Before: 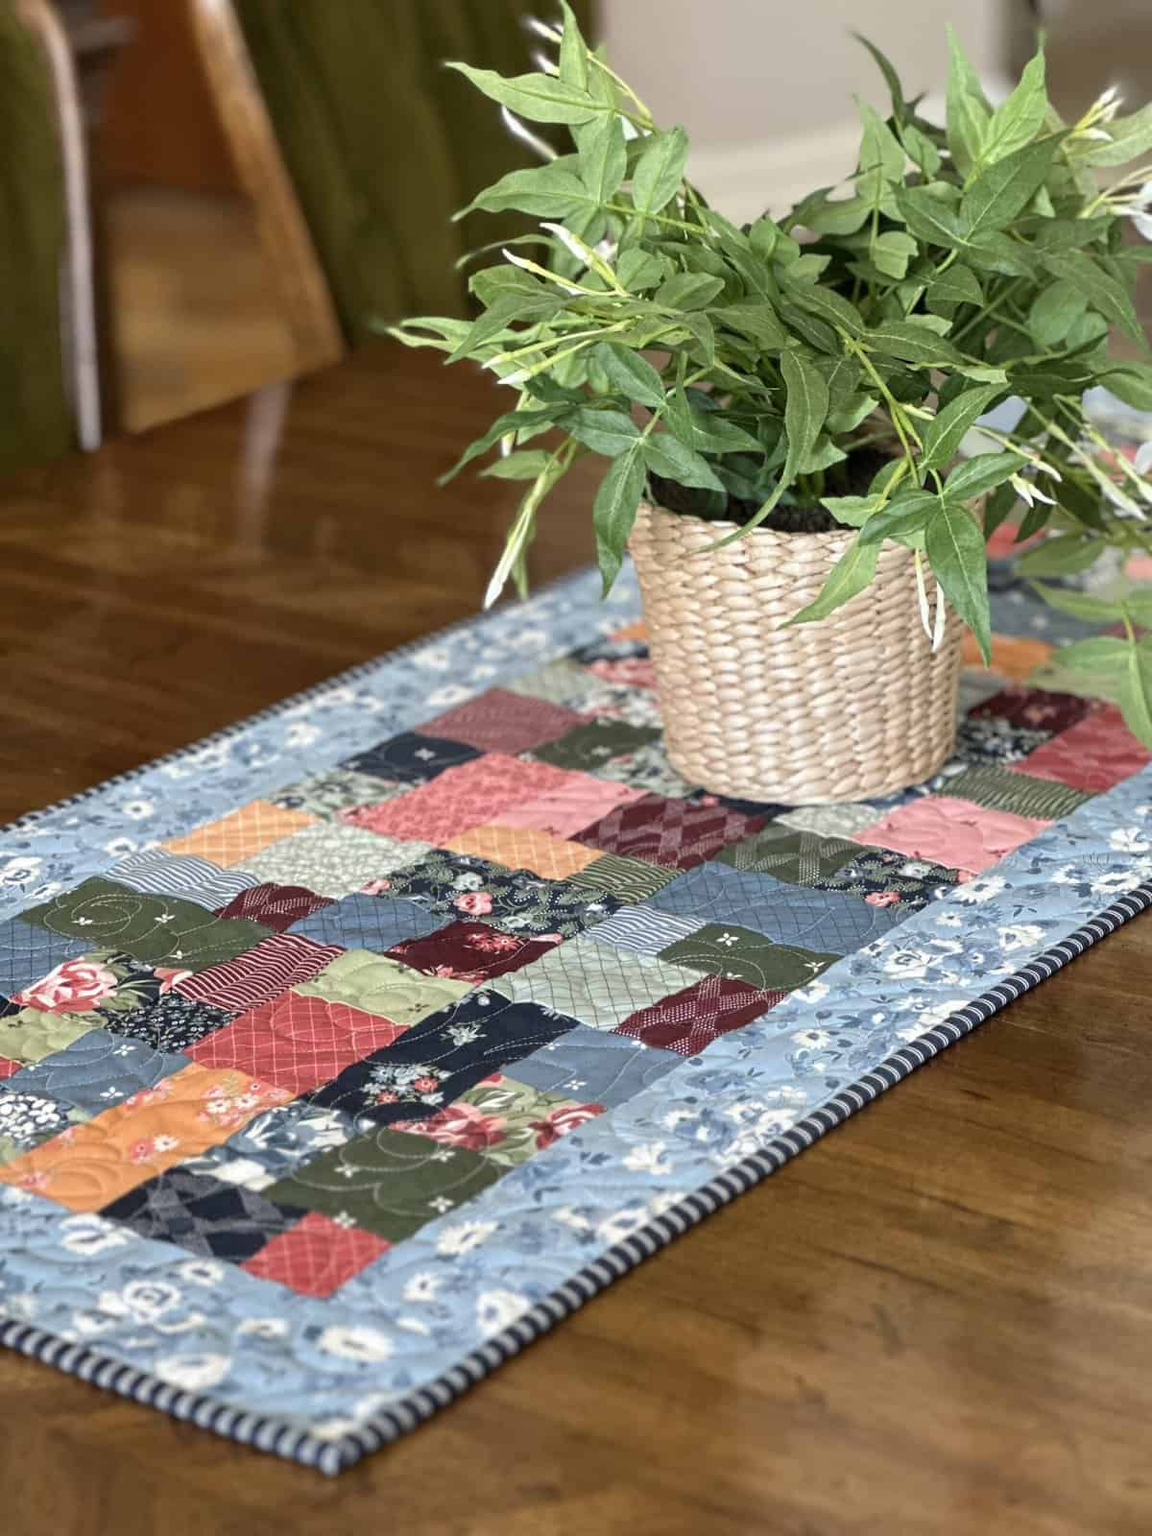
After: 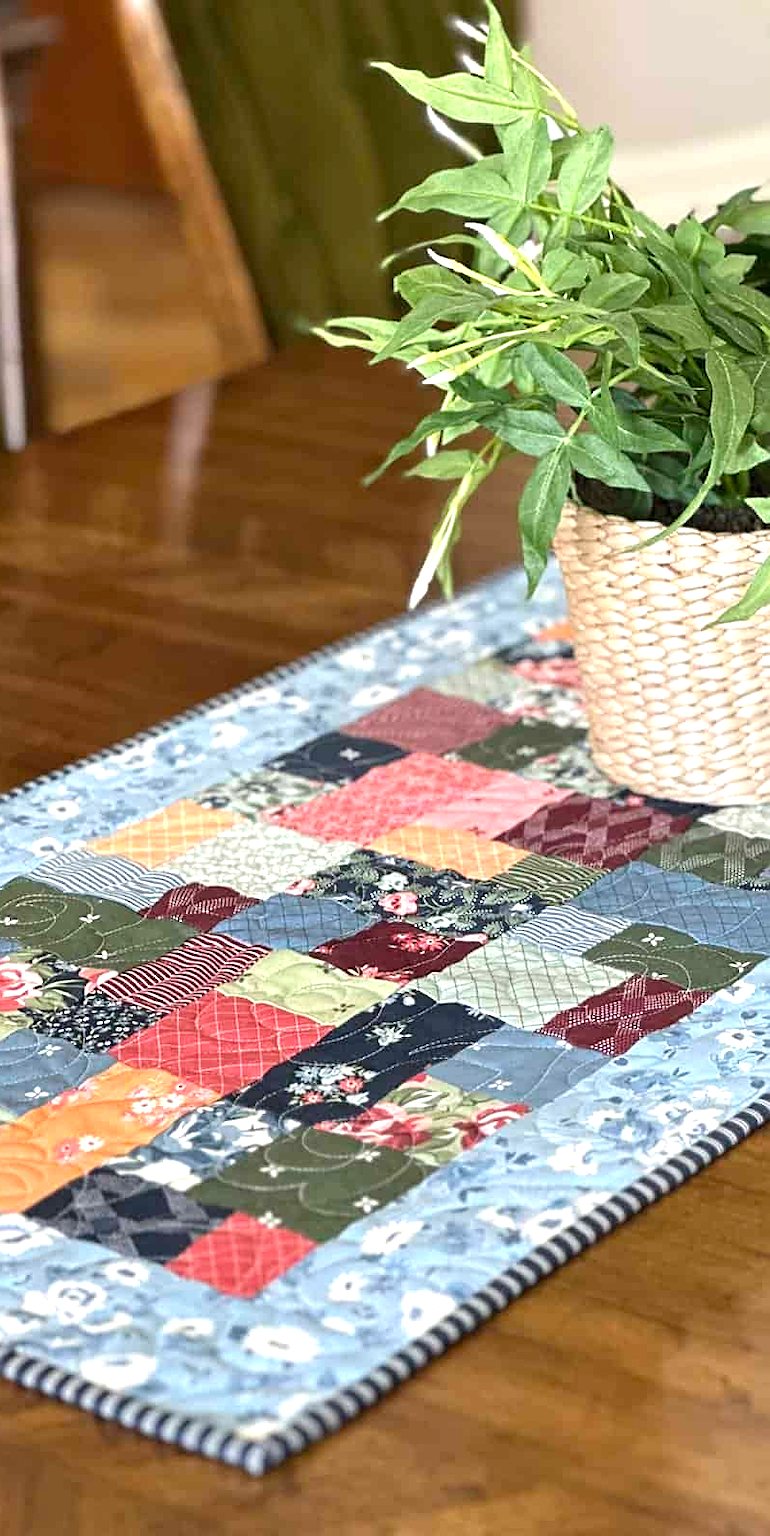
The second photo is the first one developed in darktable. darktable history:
crop and rotate: left 6.516%, right 26.518%
sharpen: on, module defaults
exposure: exposure 0.6 EV, compensate highlight preservation false
